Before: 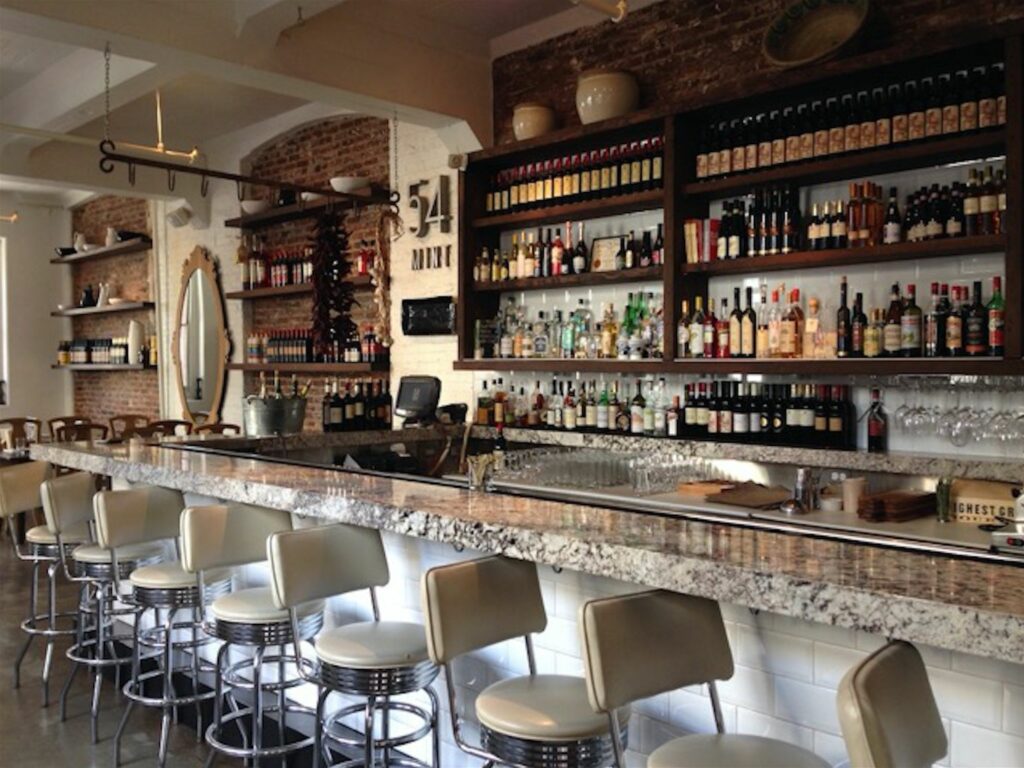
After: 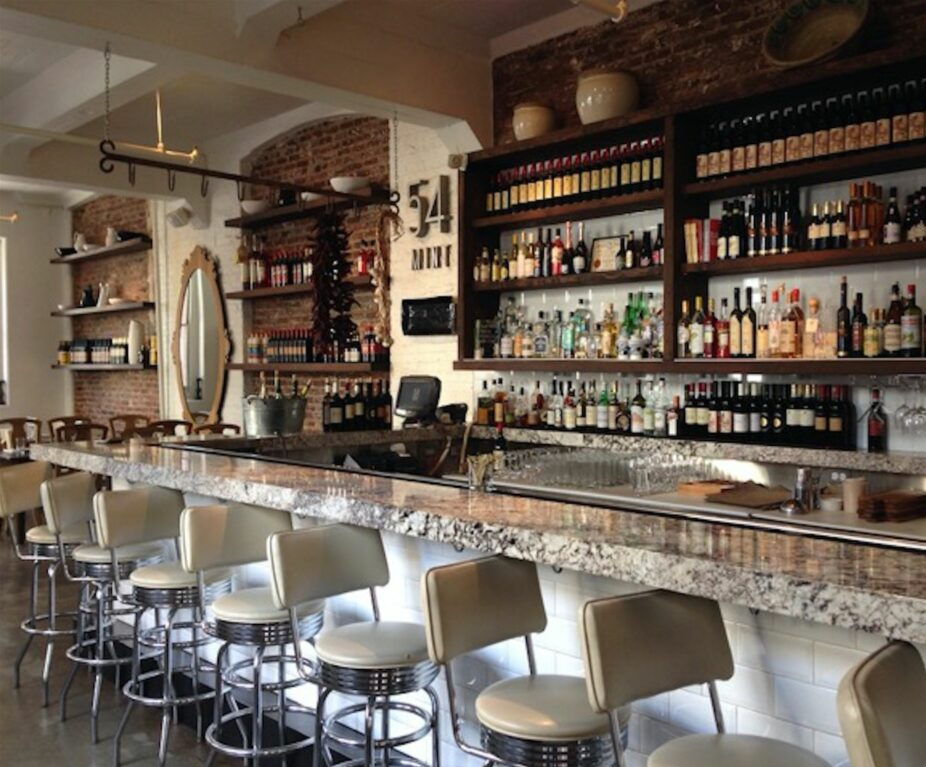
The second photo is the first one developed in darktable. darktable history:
crop: right 9.513%, bottom 0.033%
